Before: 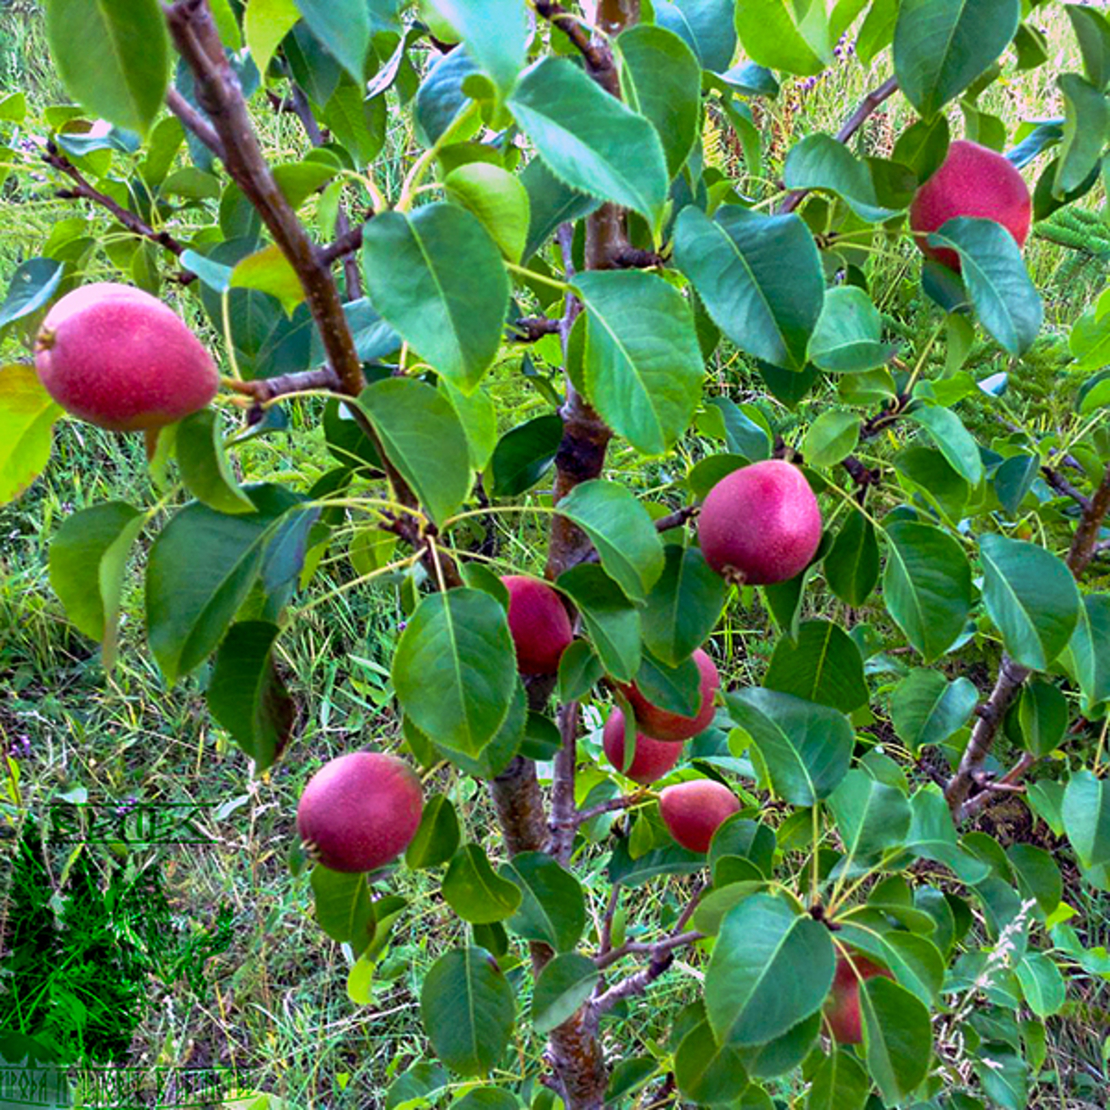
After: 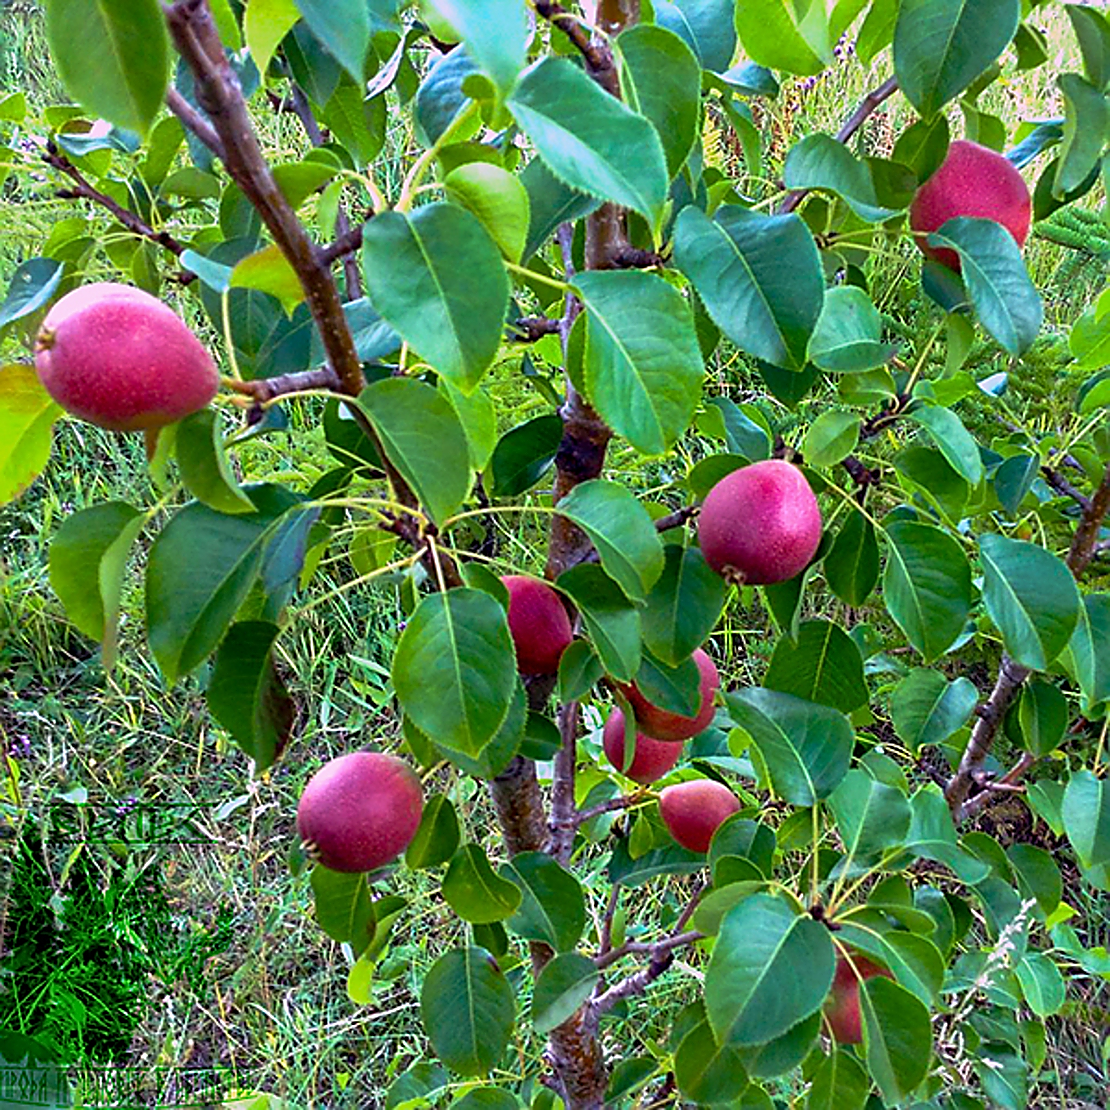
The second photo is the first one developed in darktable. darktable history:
tone equalizer: -7 EV 0.18 EV, -6 EV 0.12 EV, -5 EV 0.08 EV, -4 EV 0.04 EV, -2 EV -0.02 EV, -1 EV -0.04 EV, +0 EV -0.06 EV, luminance estimator HSV value / RGB max
sharpen: radius 1.4, amount 1.25, threshold 0.7
